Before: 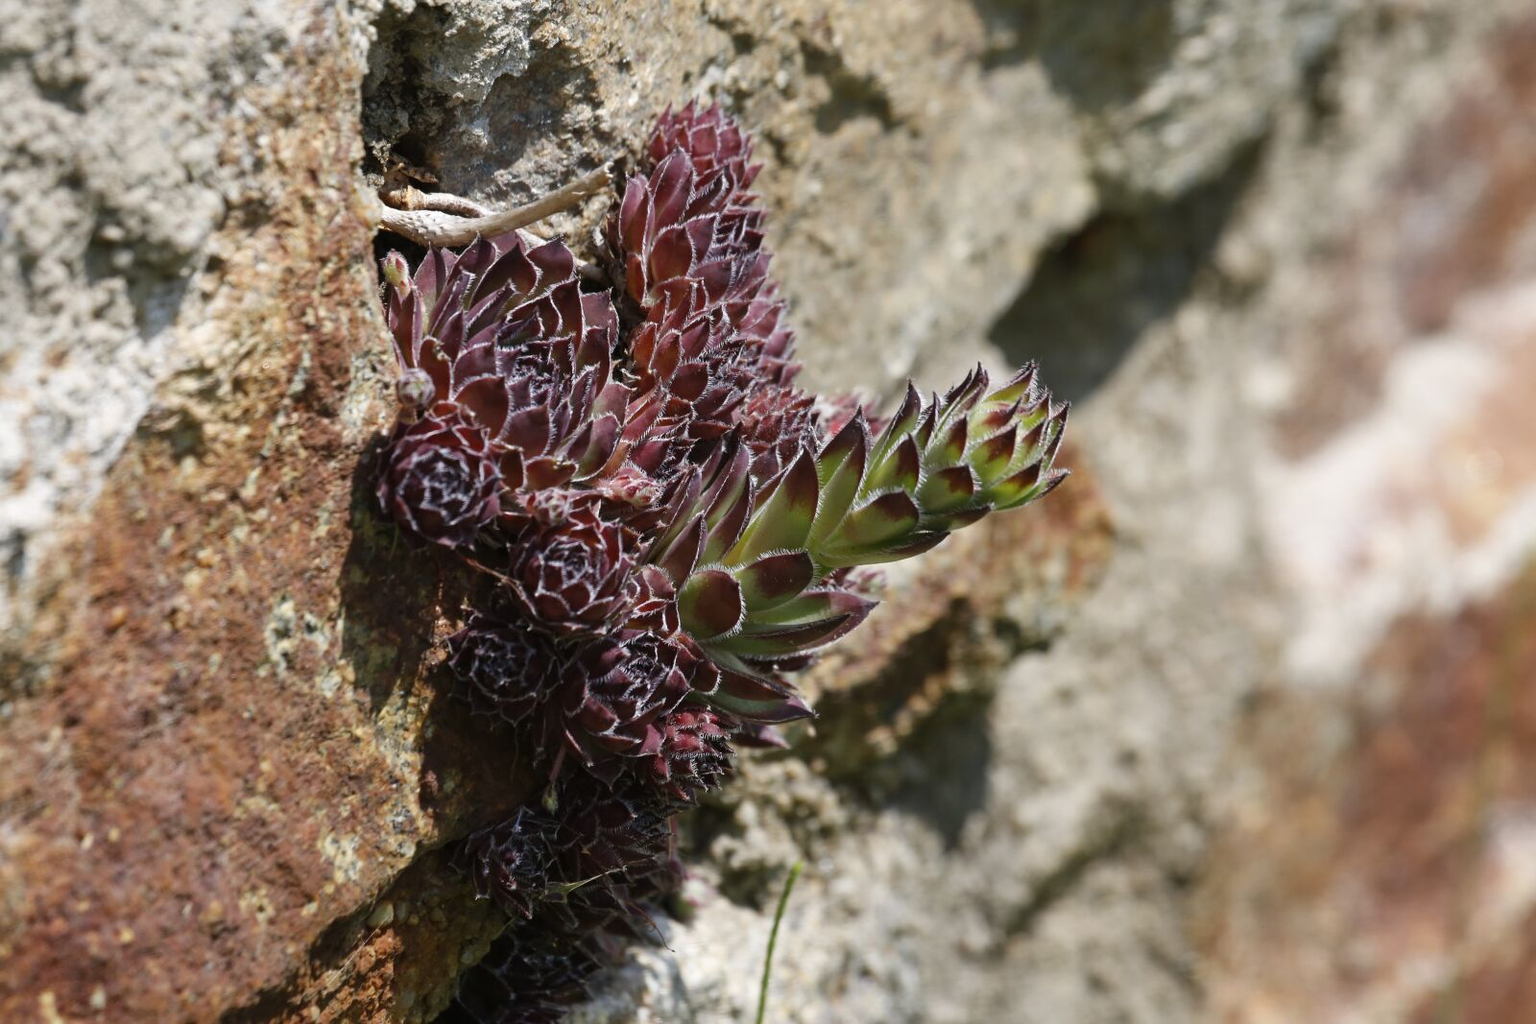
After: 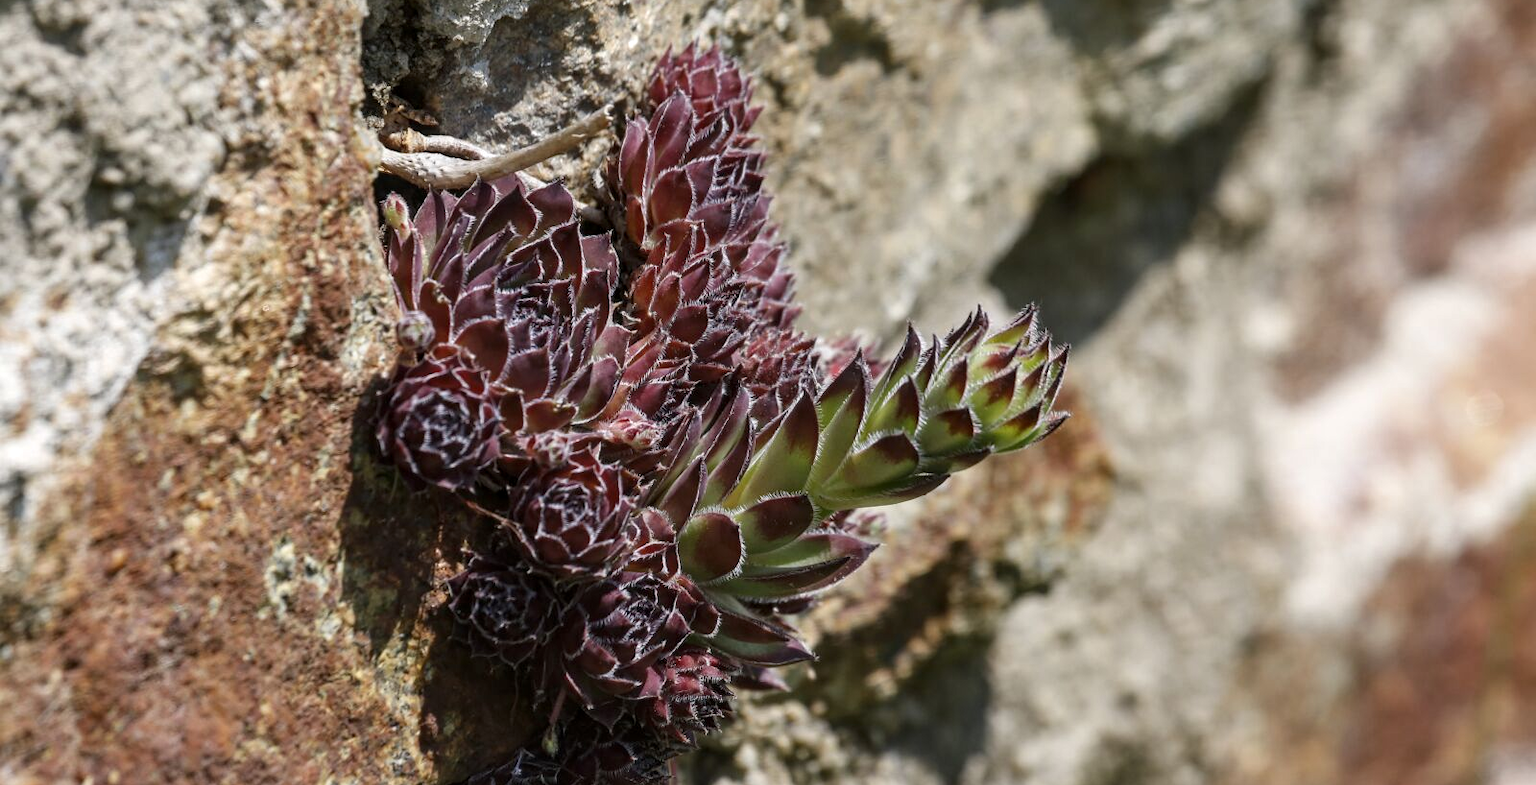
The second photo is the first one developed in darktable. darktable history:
crop: top 5.667%, bottom 17.637%
local contrast: on, module defaults
